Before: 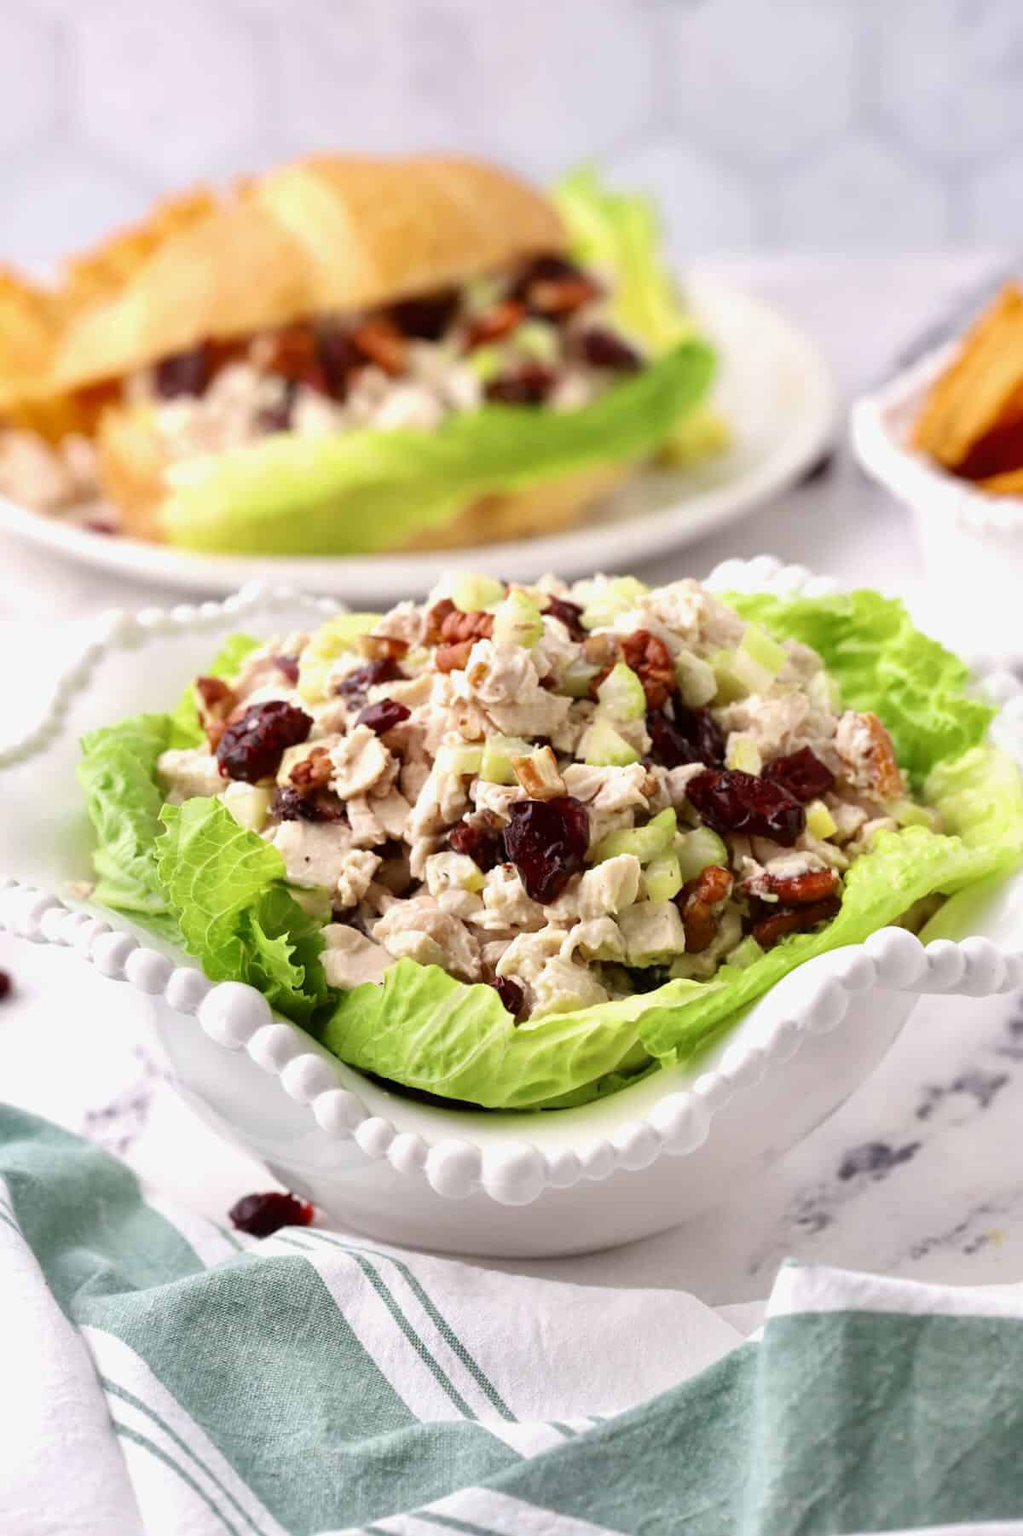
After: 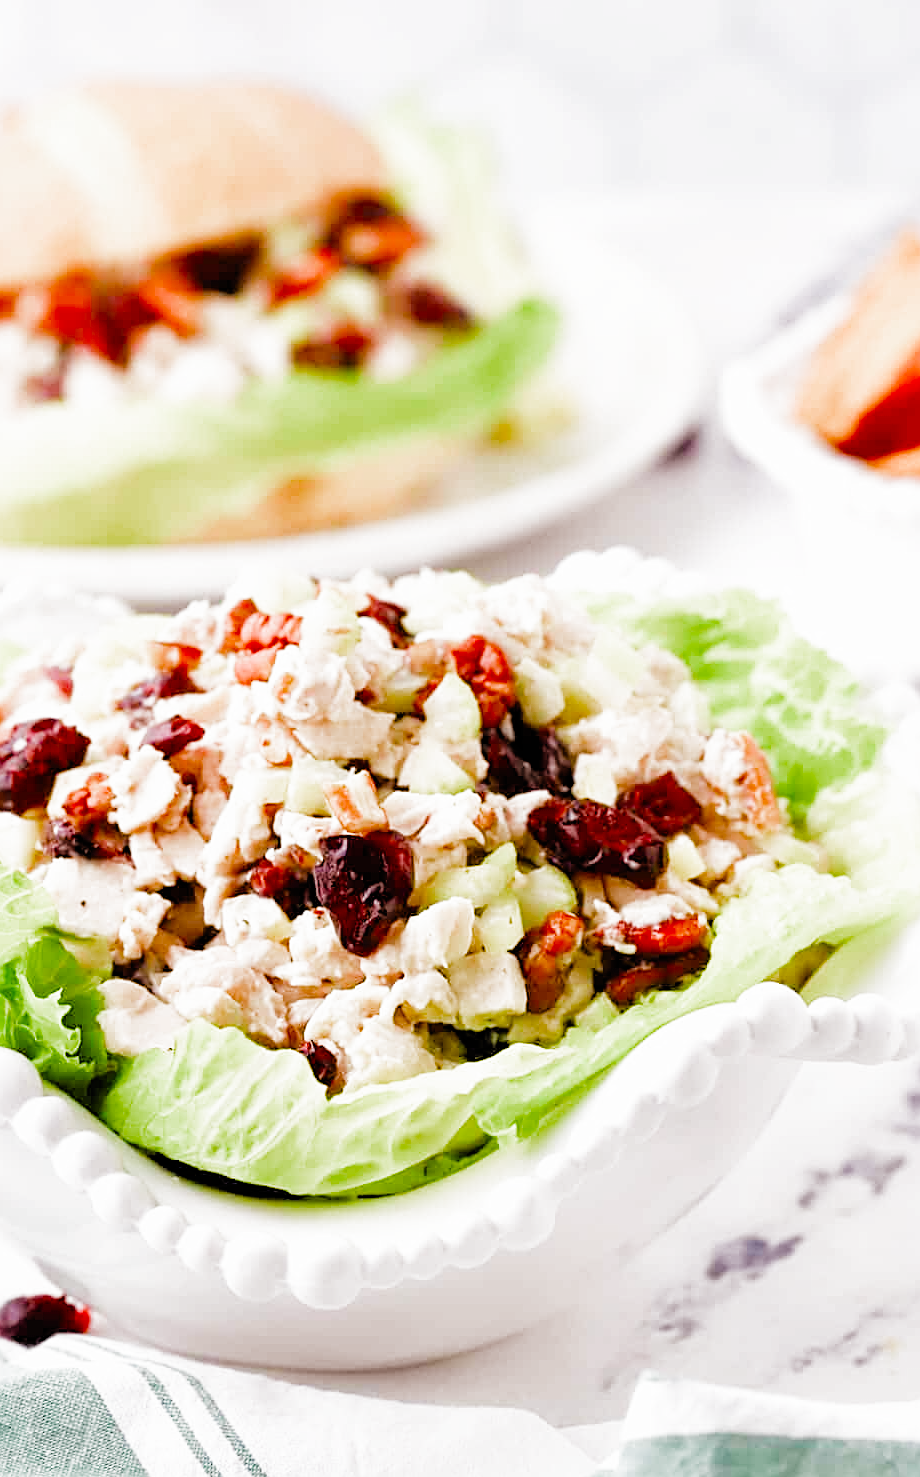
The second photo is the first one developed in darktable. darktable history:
exposure: black level correction 0, exposure 1.6 EV, compensate exposure bias true, compensate highlight preservation false
crop: left 23.095%, top 5.827%, bottom 11.854%
filmic rgb: black relative exposure -4.4 EV, white relative exposure 5 EV, threshold 3 EV, hardness 2.23, latitude 40.06%, contrast 1.15, highlights saturation mix 10%, shadows ↔ highlights balance 1.04%, preserve chrominance RGB euclidean norm (legacy), color science v4 (2020), enable highlight reconstruction true
sharpen: on, module defaults
